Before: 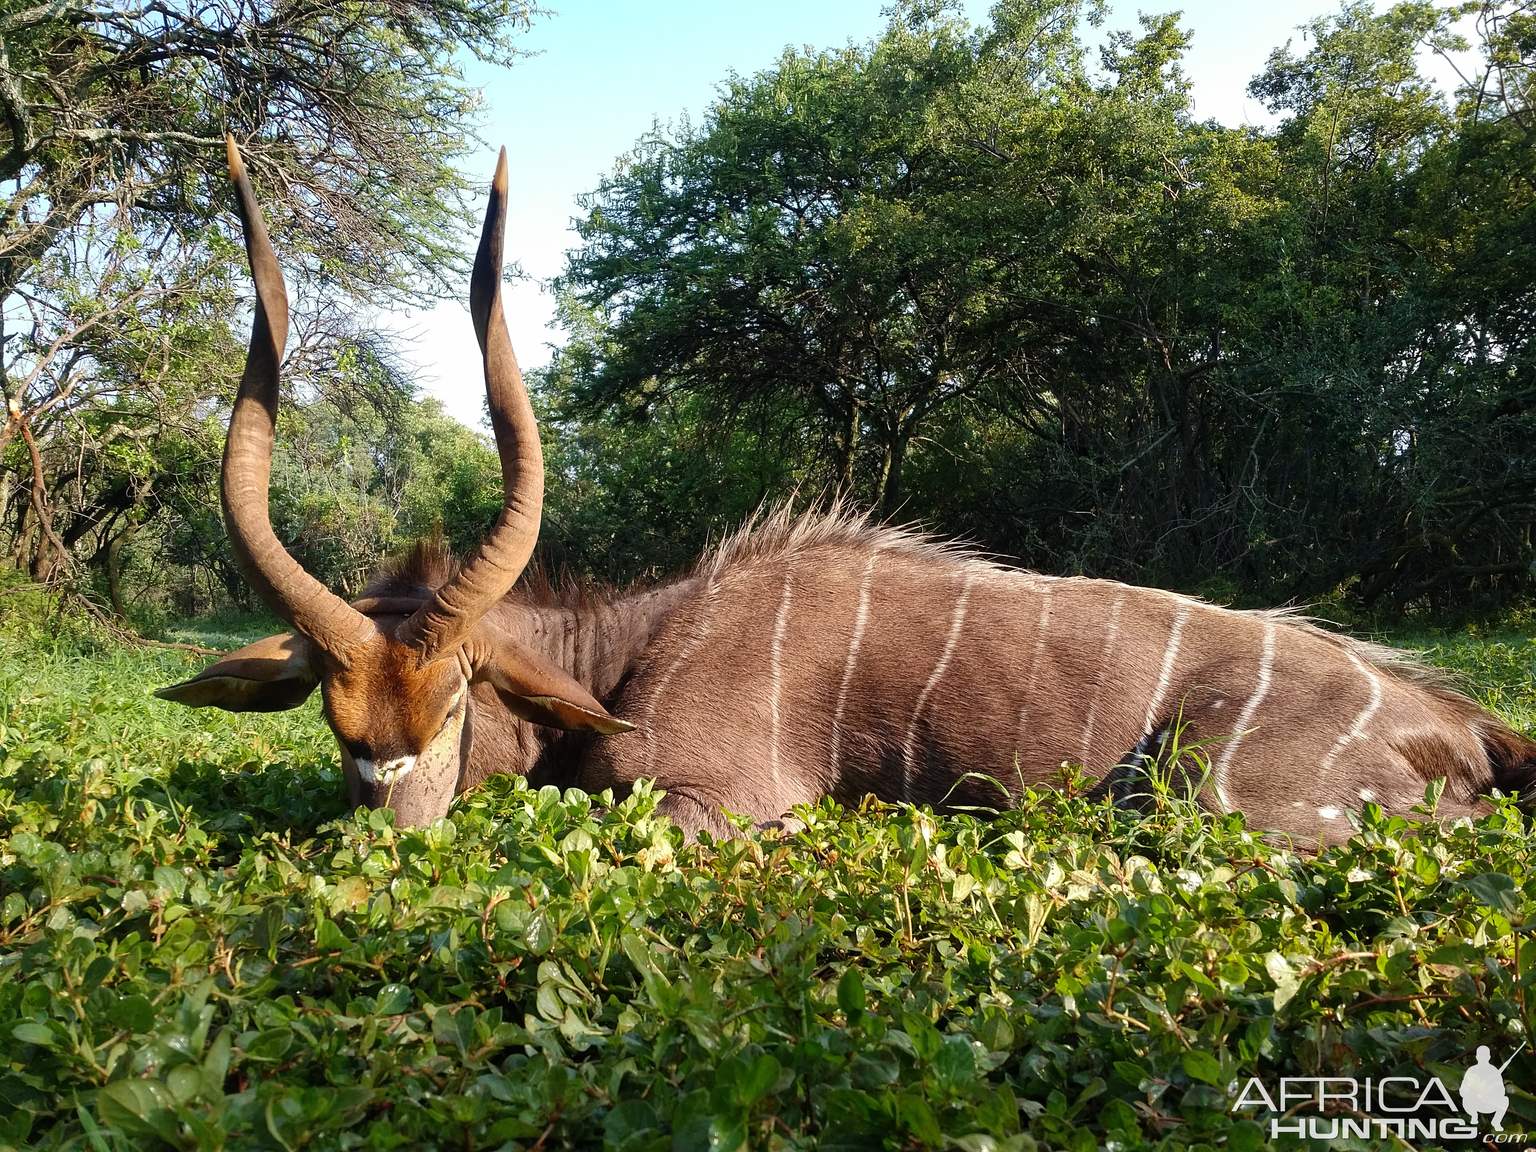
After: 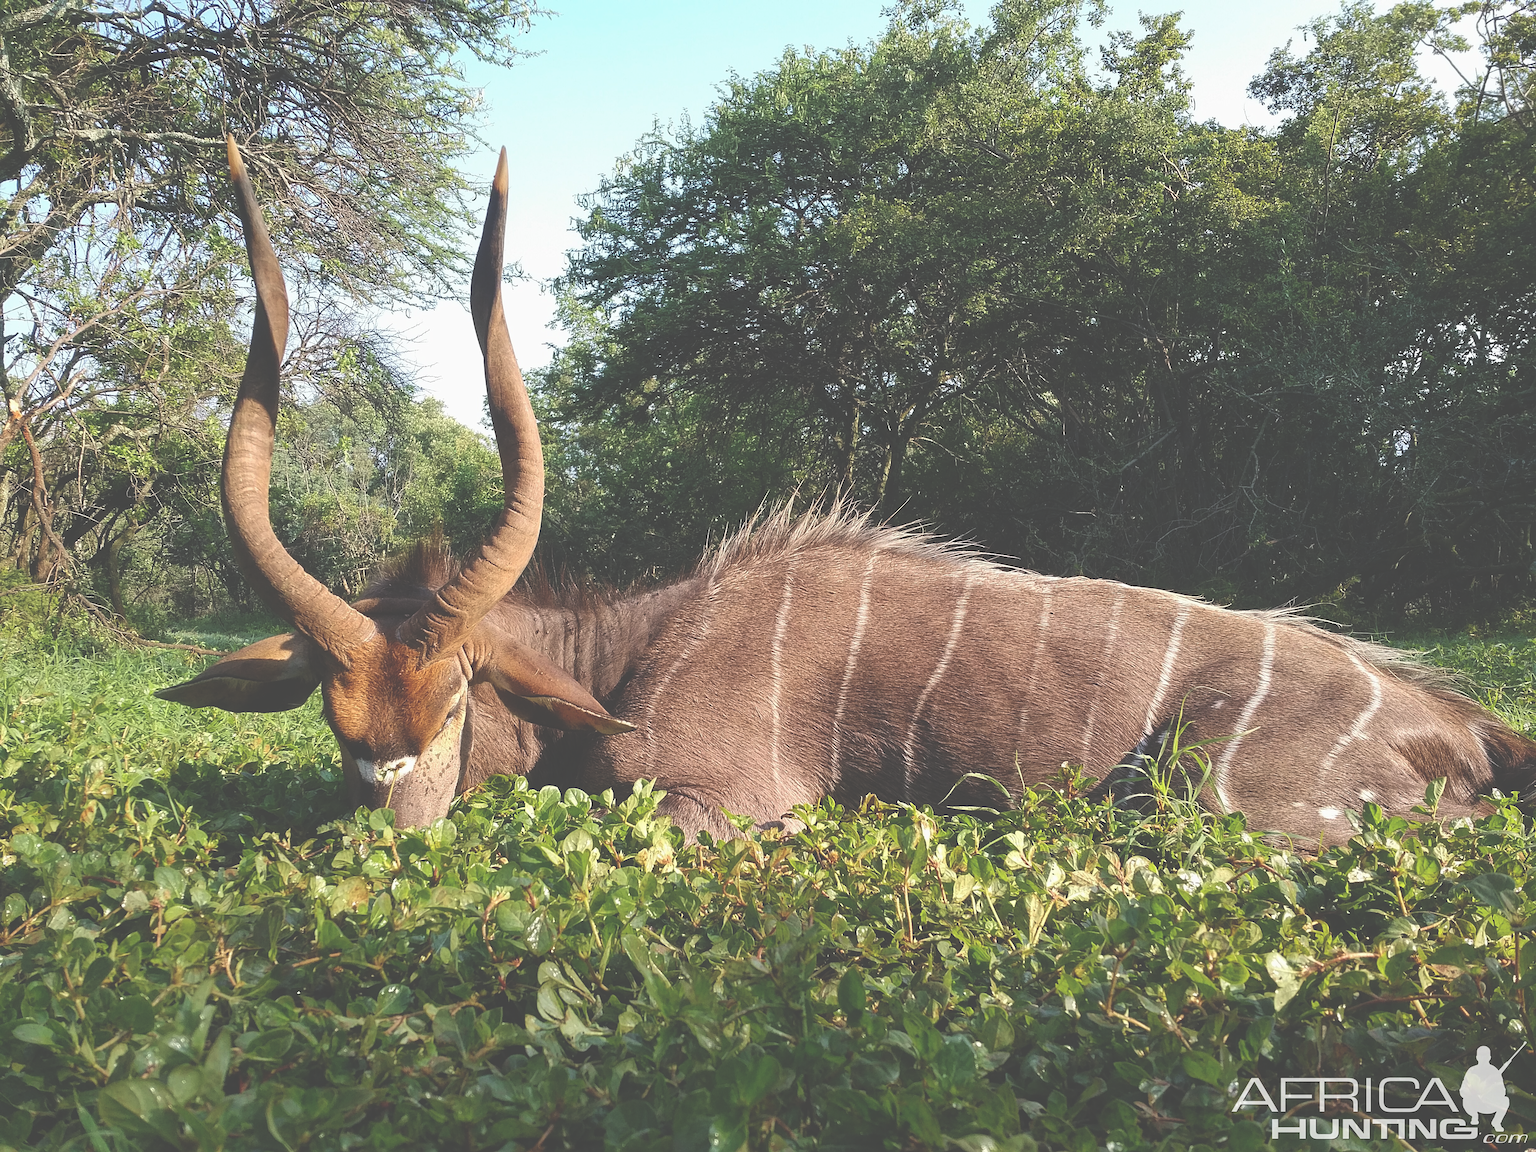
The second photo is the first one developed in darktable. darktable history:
exposure: black level correction -0.064, exposure -0.05 EV, compensate exposure bias true, compensate highlight preservation false
sharpen: amount 0.205
